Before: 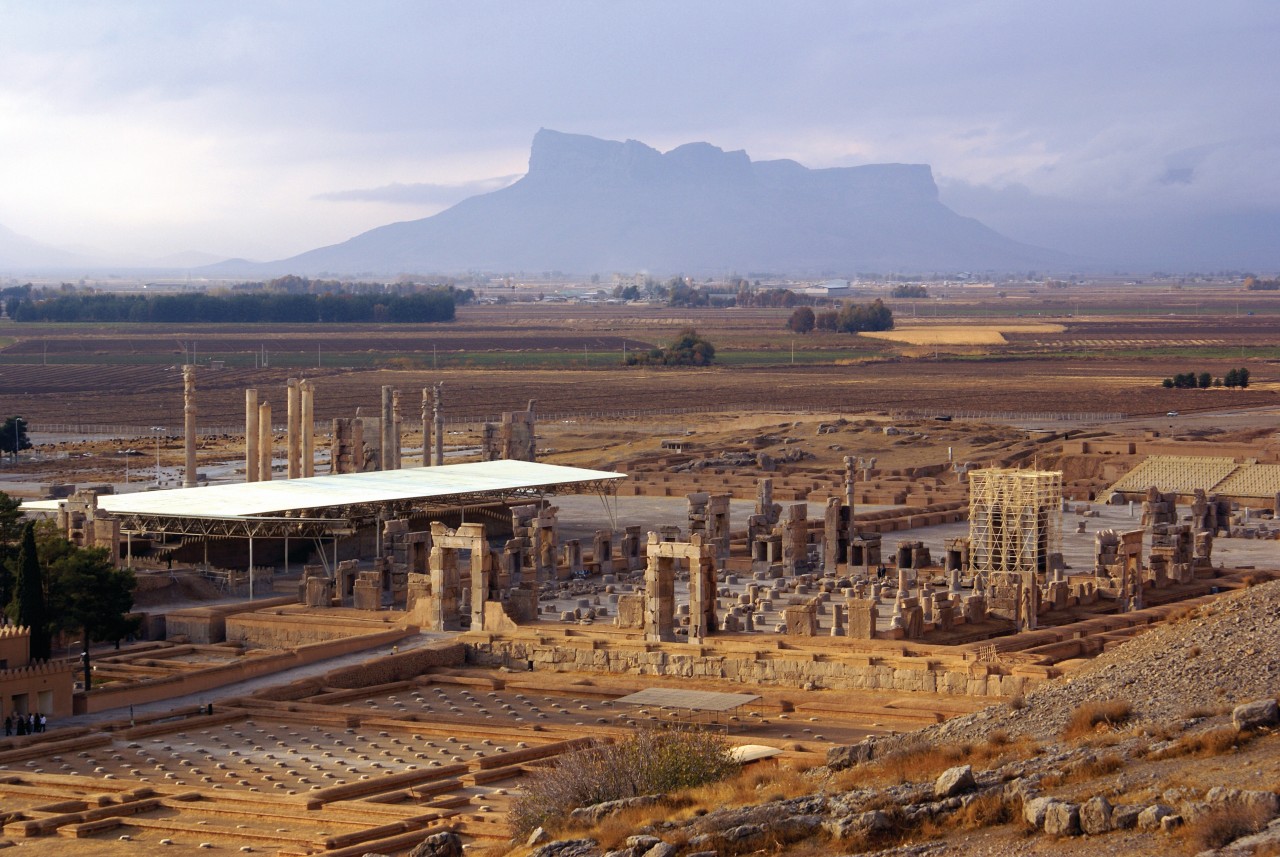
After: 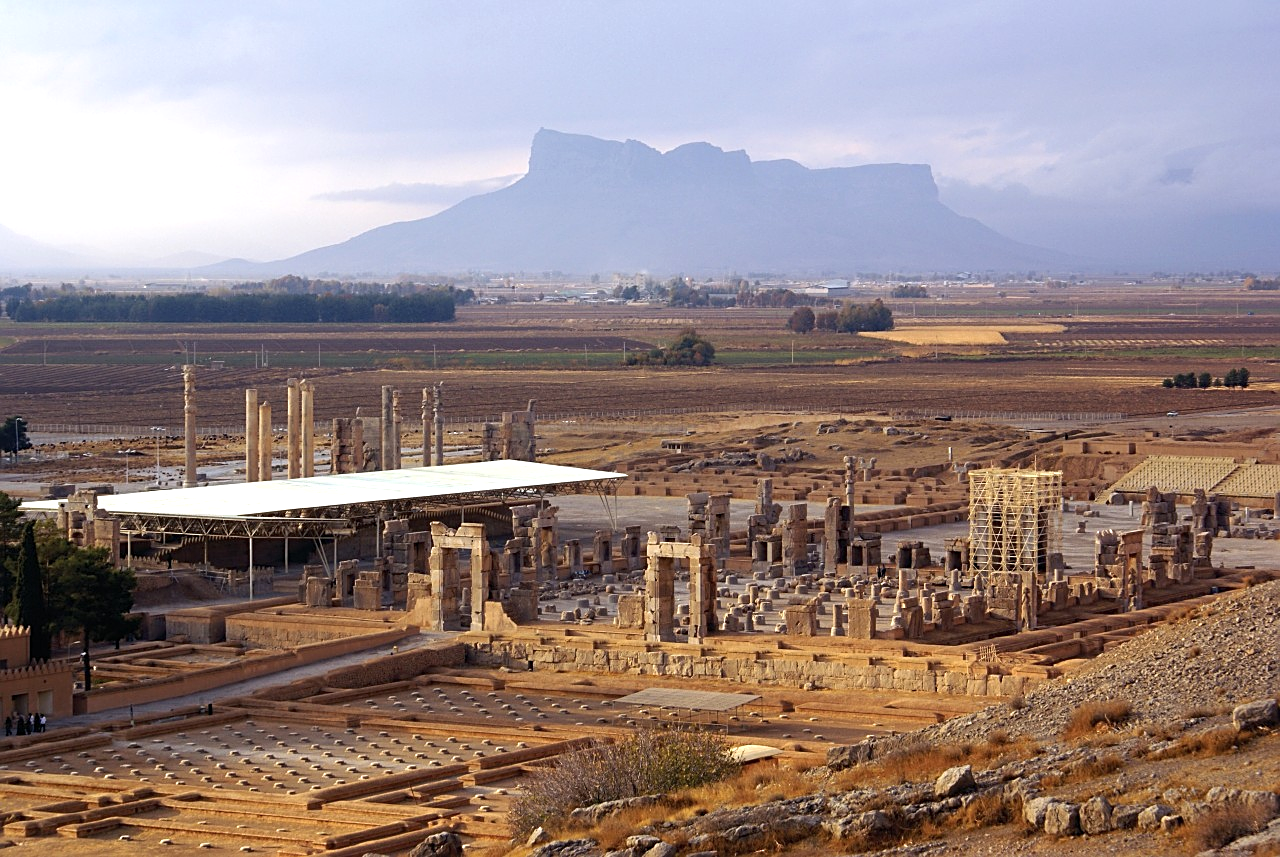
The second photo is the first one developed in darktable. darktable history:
sharpen: on, module defaults
exposure: exposure 0.226 EV, compensate highlight preservation false
